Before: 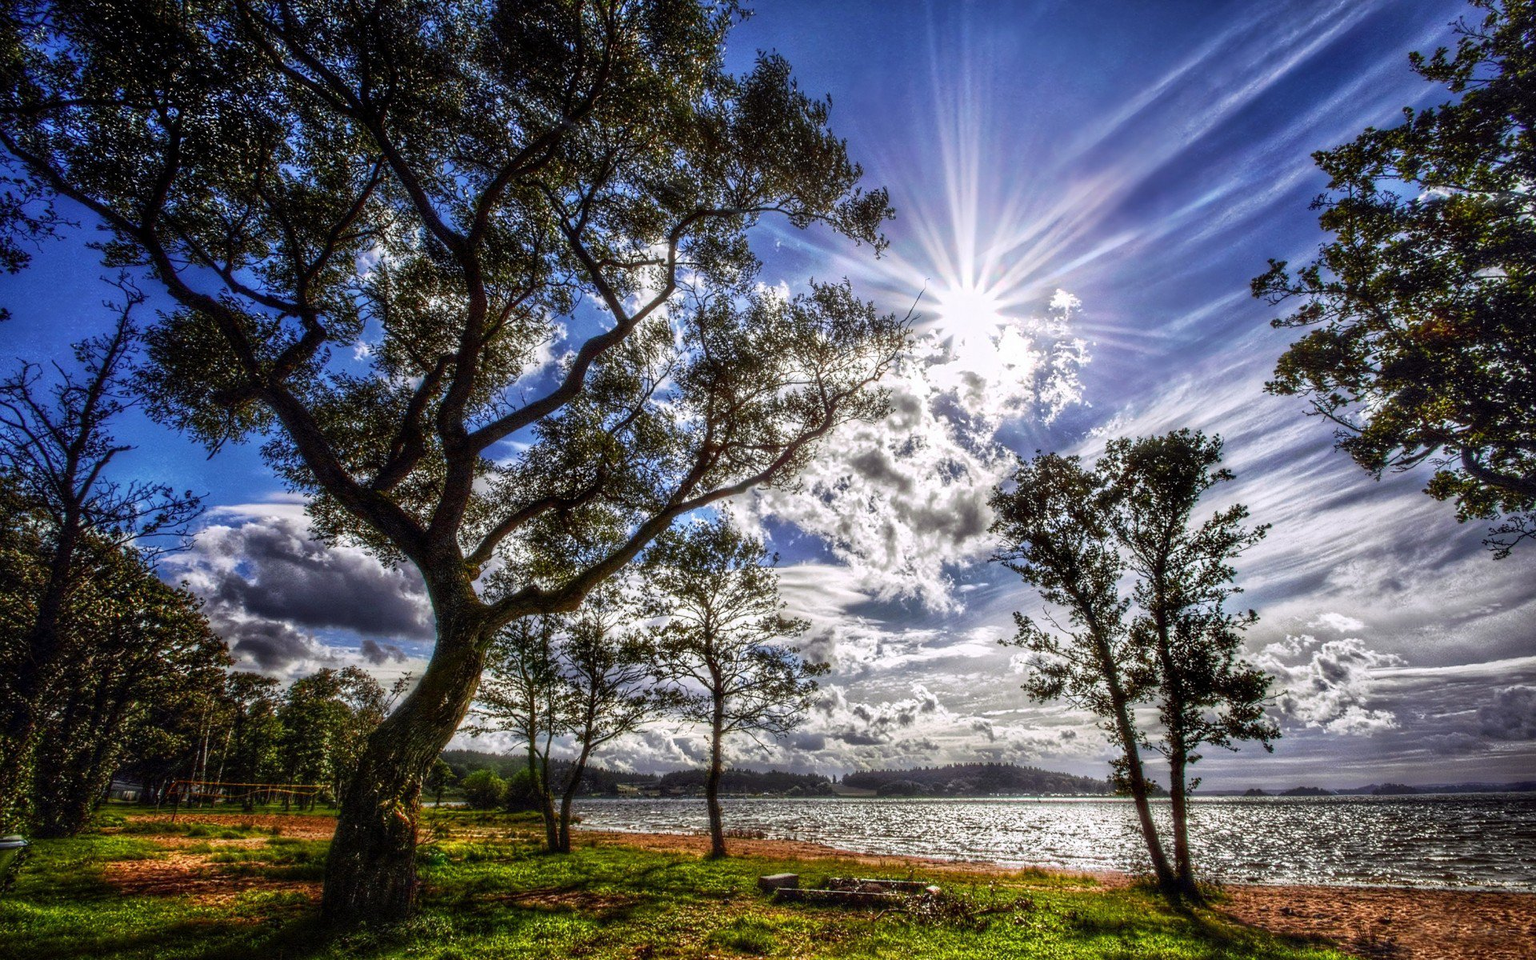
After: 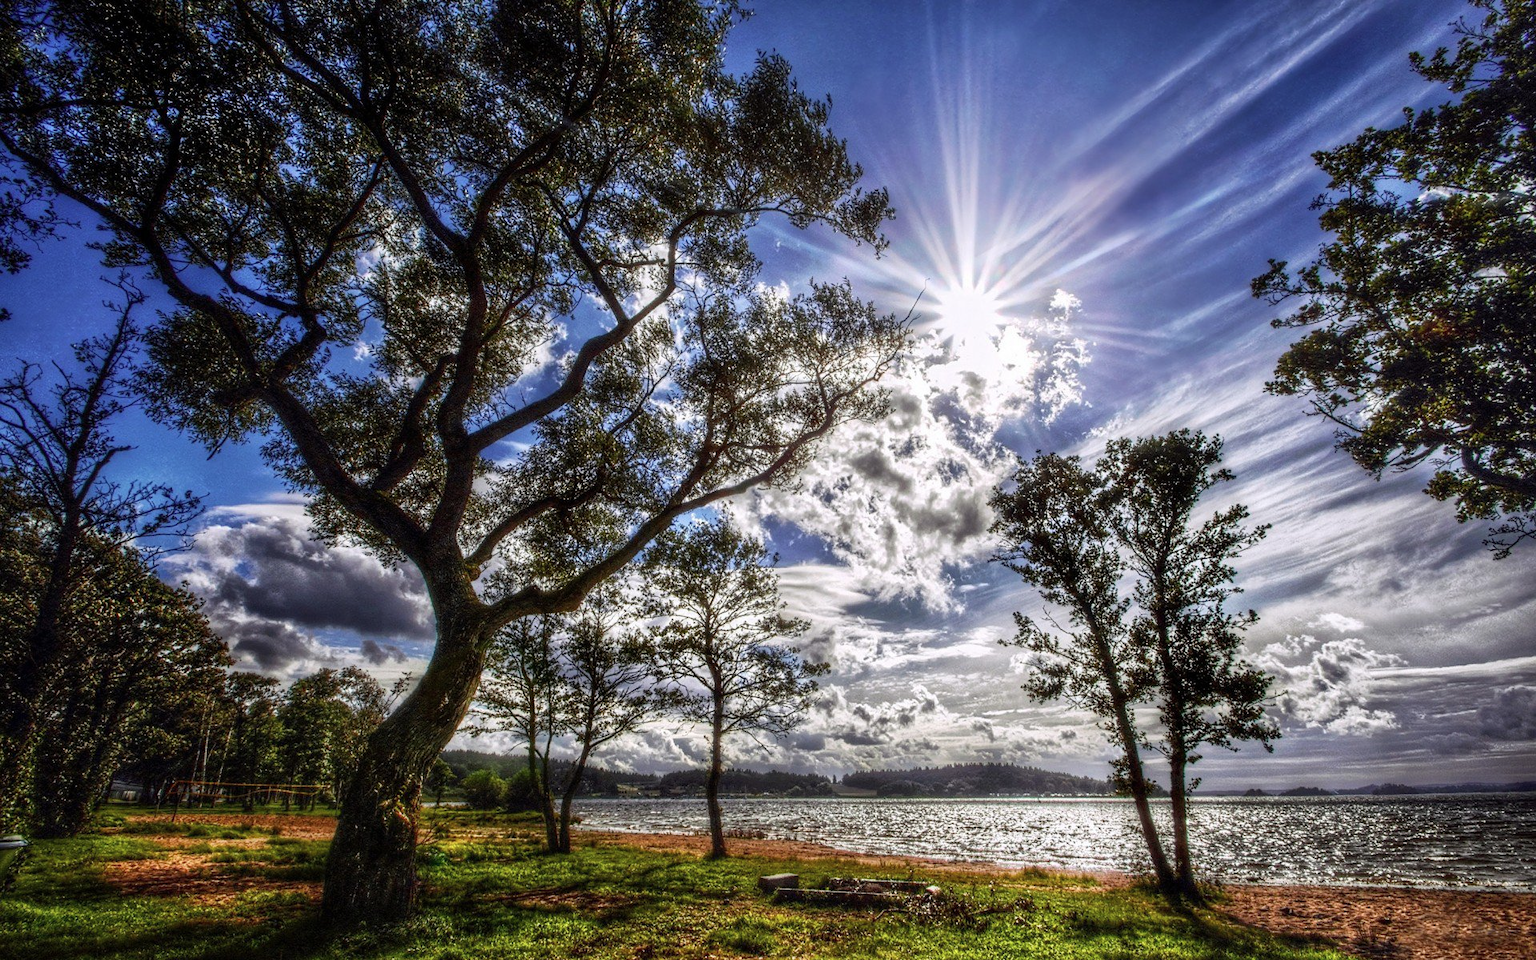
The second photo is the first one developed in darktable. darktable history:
contrast brightness saturation: saturation -0.09
